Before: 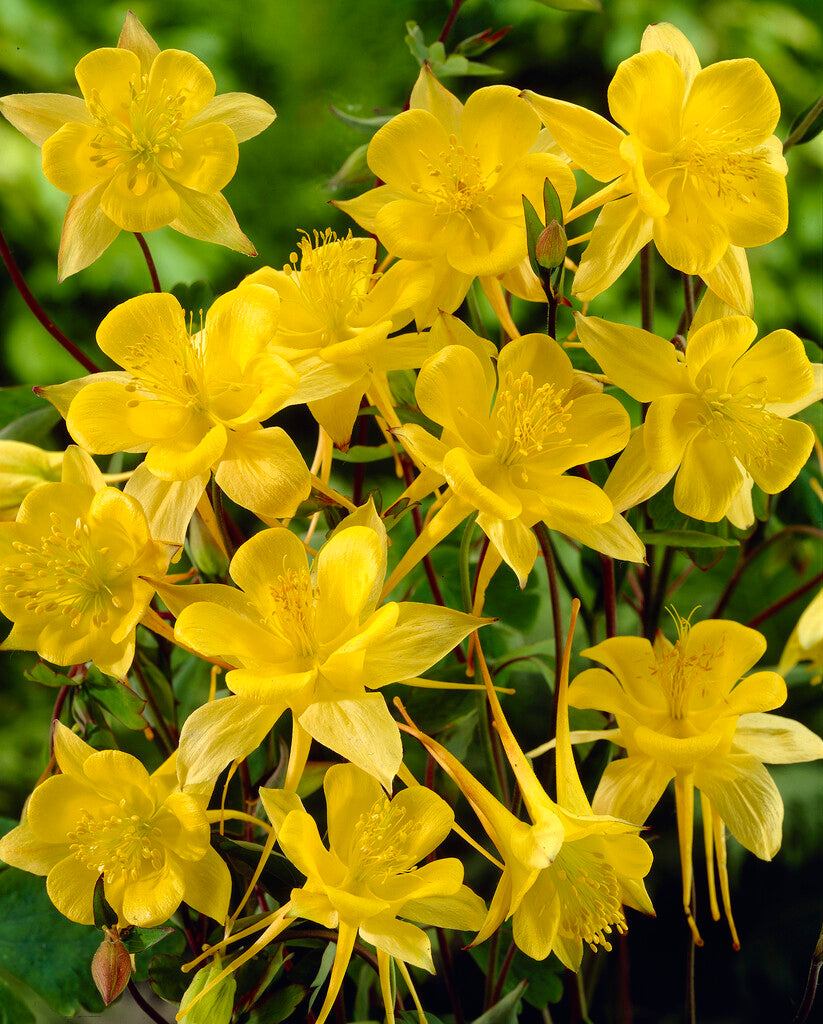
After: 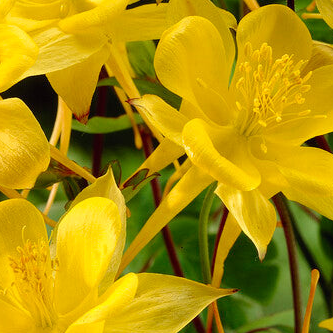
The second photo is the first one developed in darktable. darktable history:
crop: left 31.823%, top 32.194%, right 27.622%, bottom 35.254%
